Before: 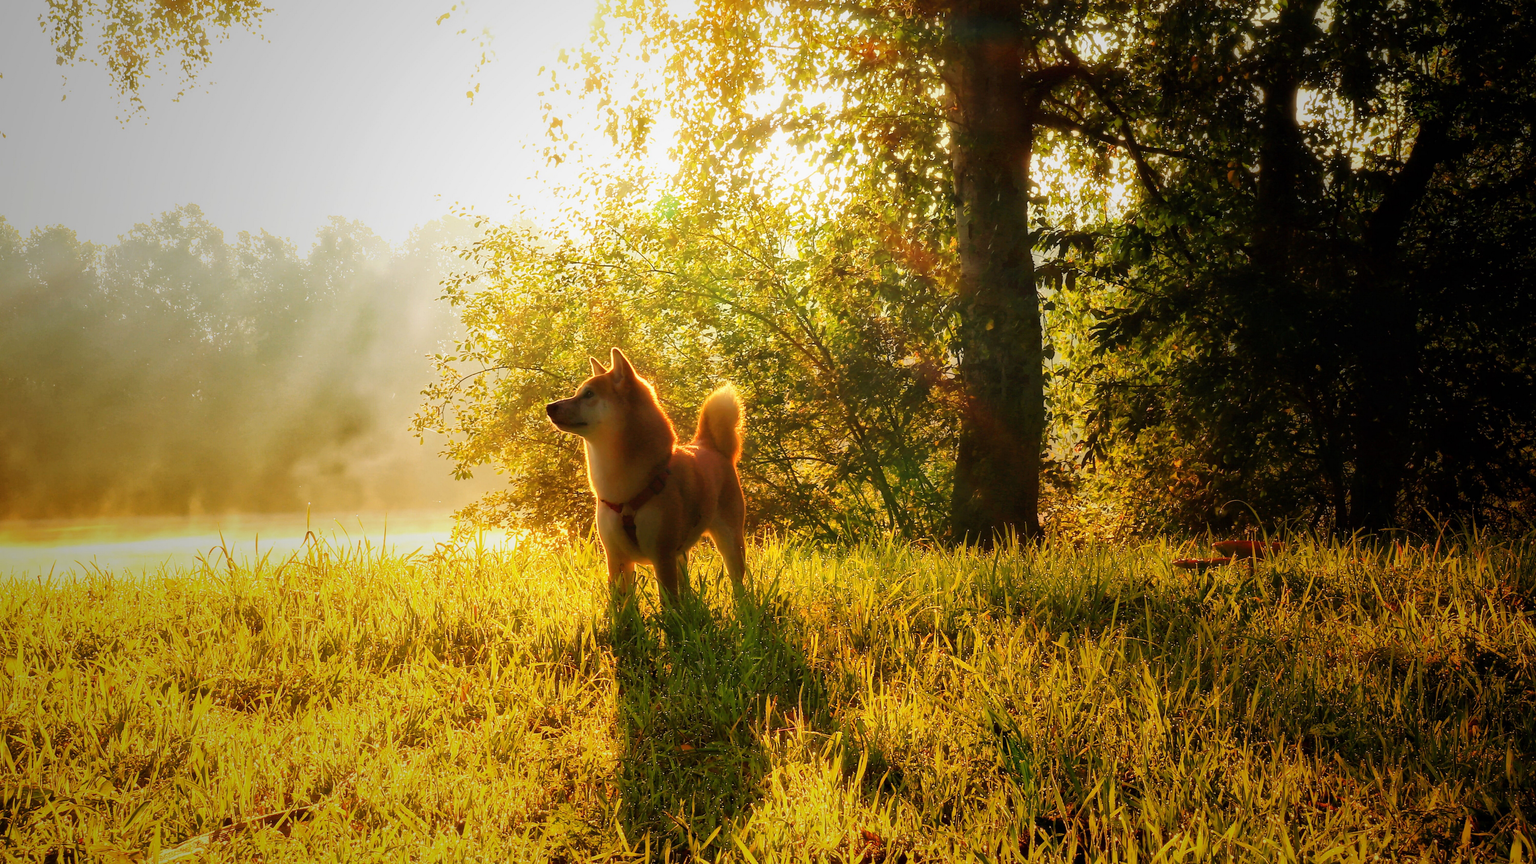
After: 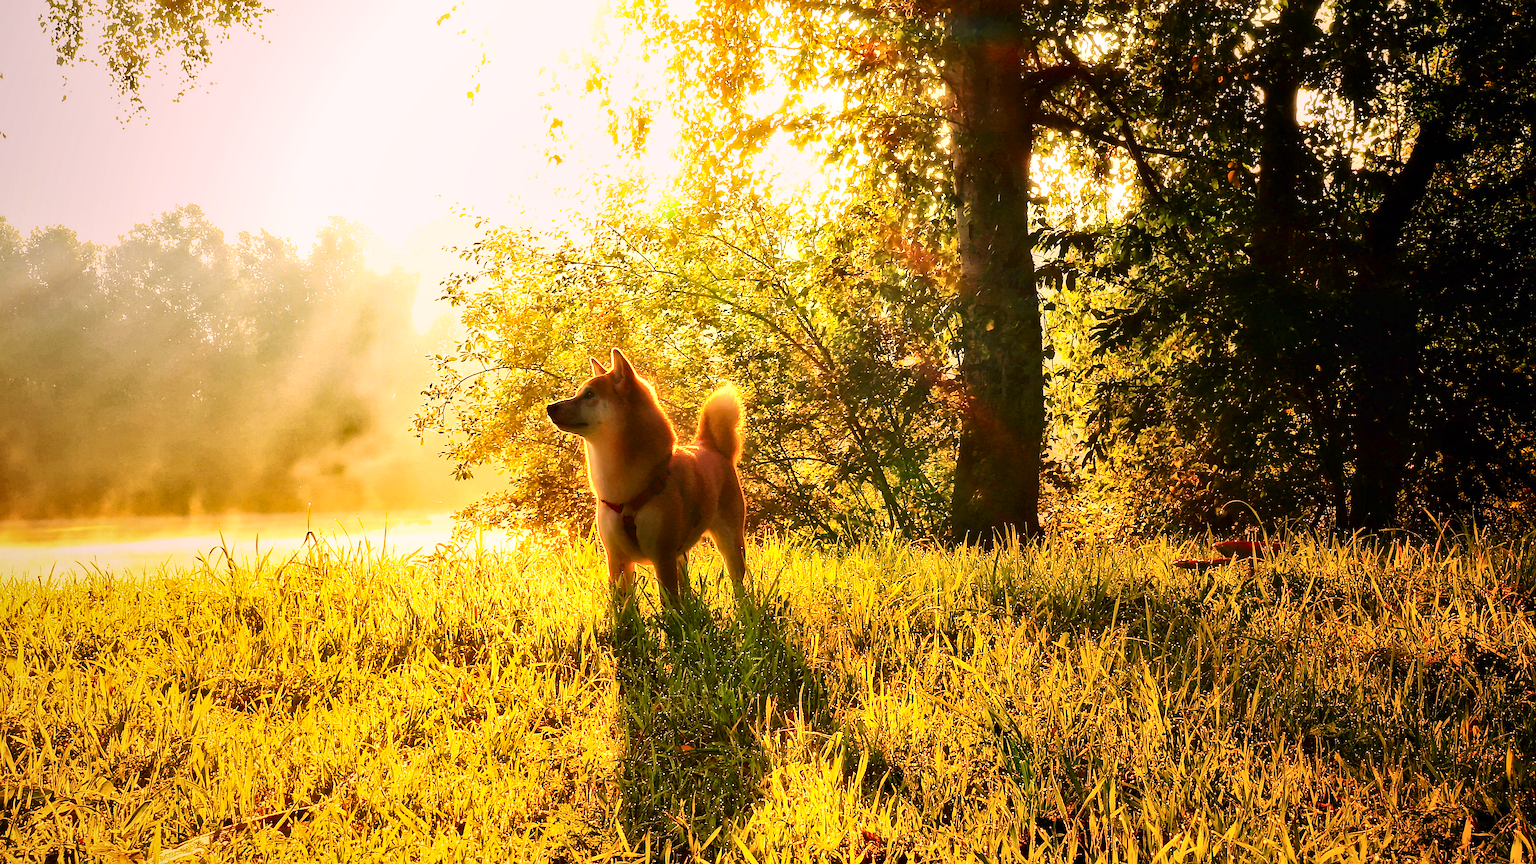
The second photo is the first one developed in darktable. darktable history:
shadows and highlights: soften with gaussian
exposure: exposure 0.659 EV, compensate exposure bias true, compensate highlight preservation false
contrast brightness saturation: contrast 0.219
sharpen: radius 2.534, amount 0.631
color correction: highlights a* 12.45, highlights b* 5.45
